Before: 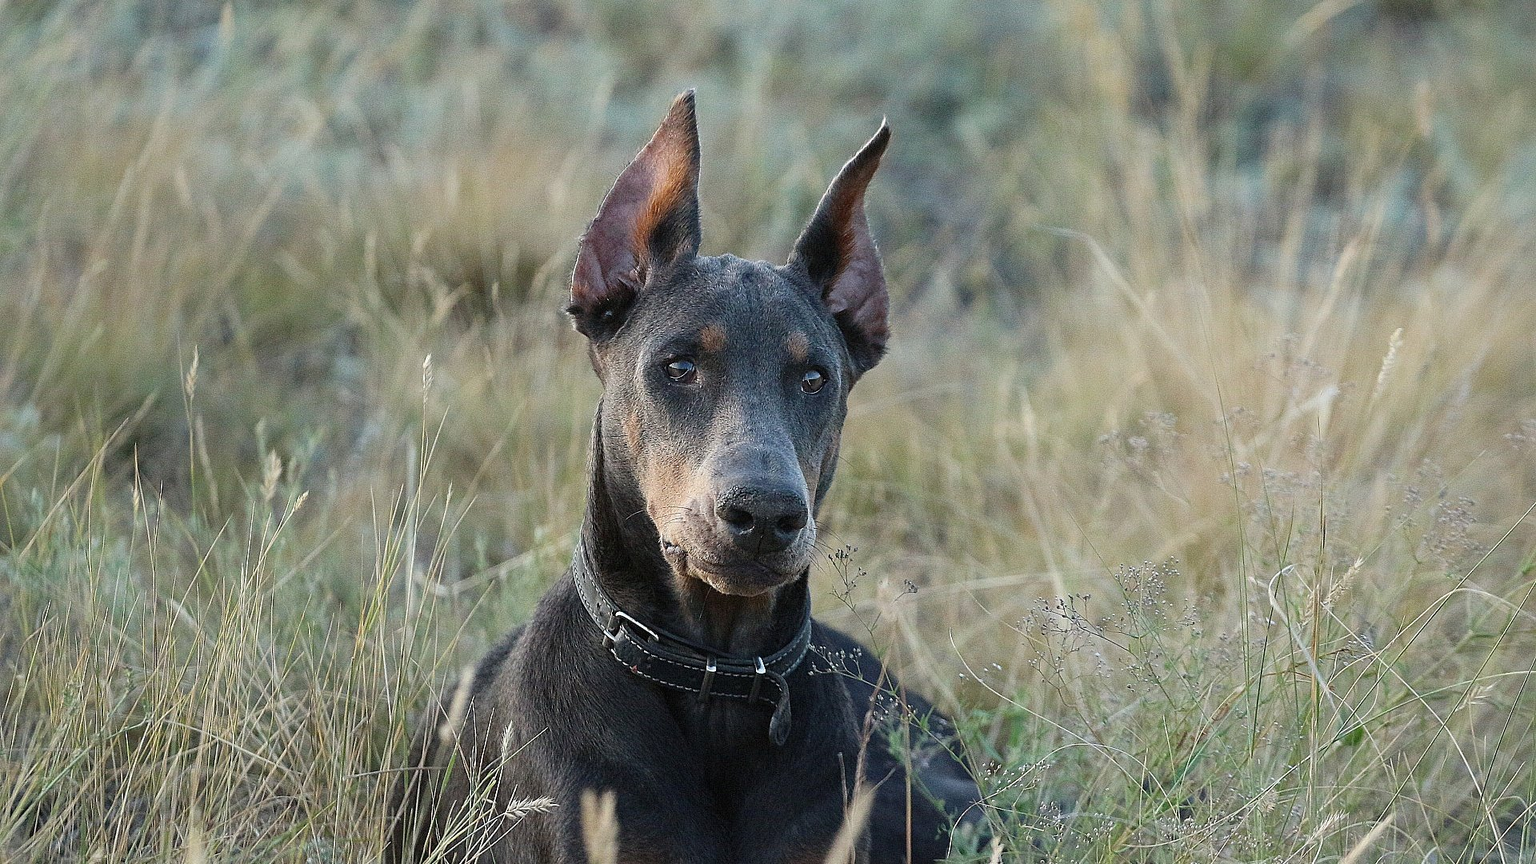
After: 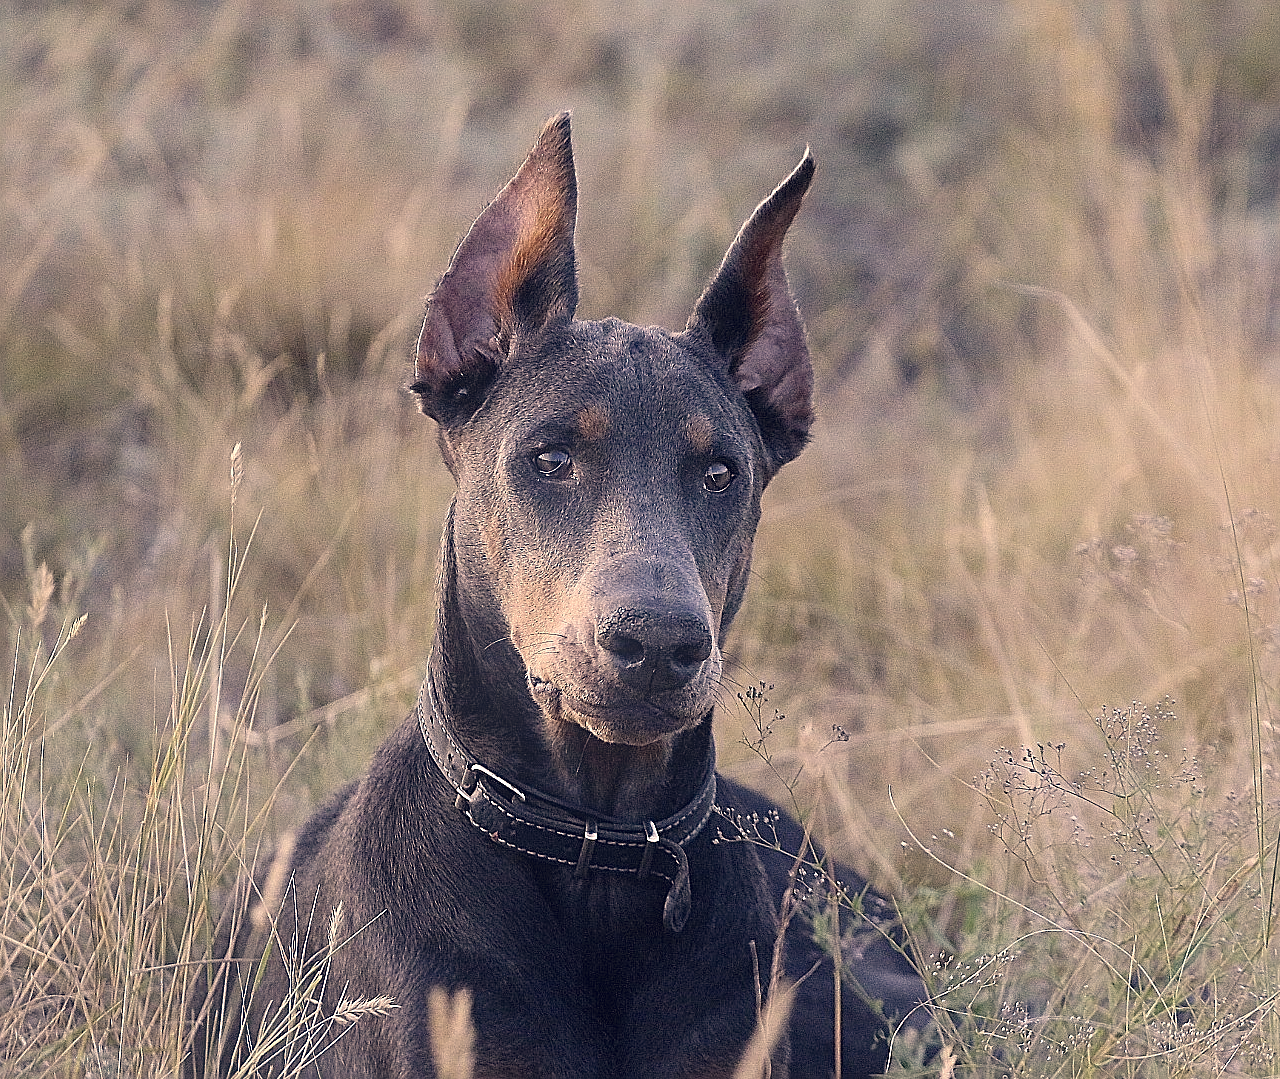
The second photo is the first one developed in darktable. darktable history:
bloom: on, module defaults
white balance: red 0.974, blue 1.044
crop and rotate: left 15.546%, right 17.787%
color correction: highlights a* 19.59, highlights b* 27.49, shadows a* 3.46, shadows b* -17.28, saturation 0.73
sharpen: on, module defaults
